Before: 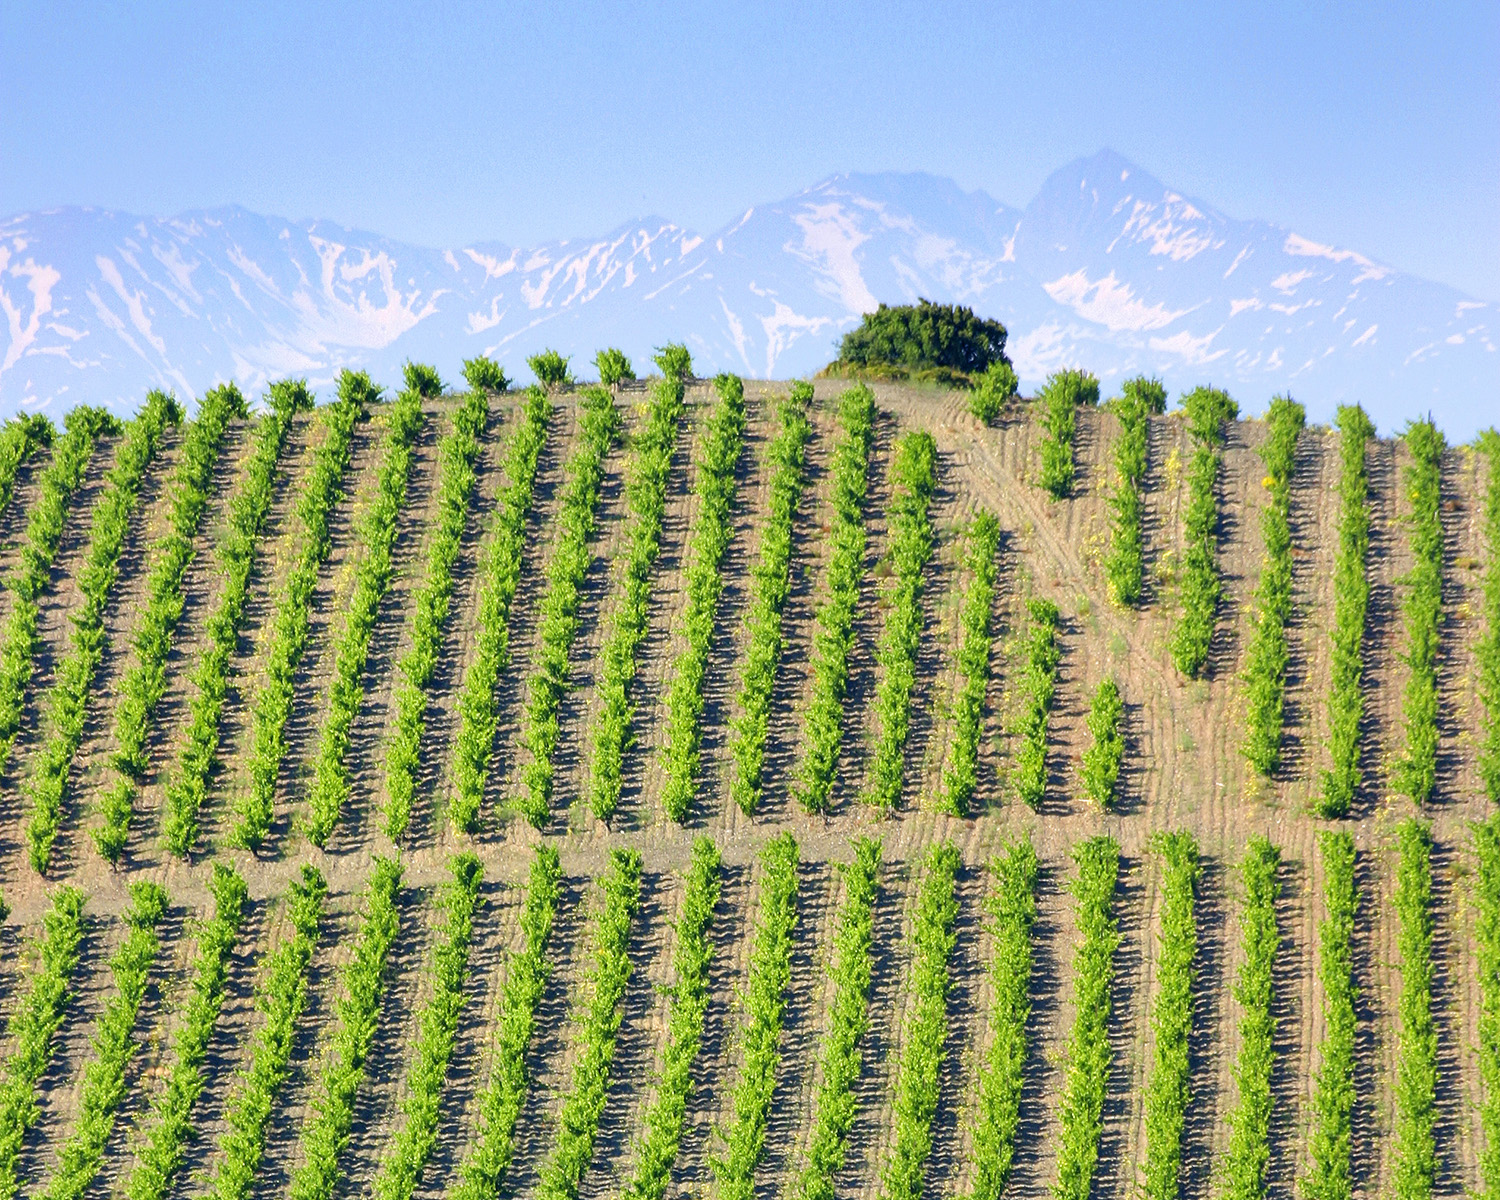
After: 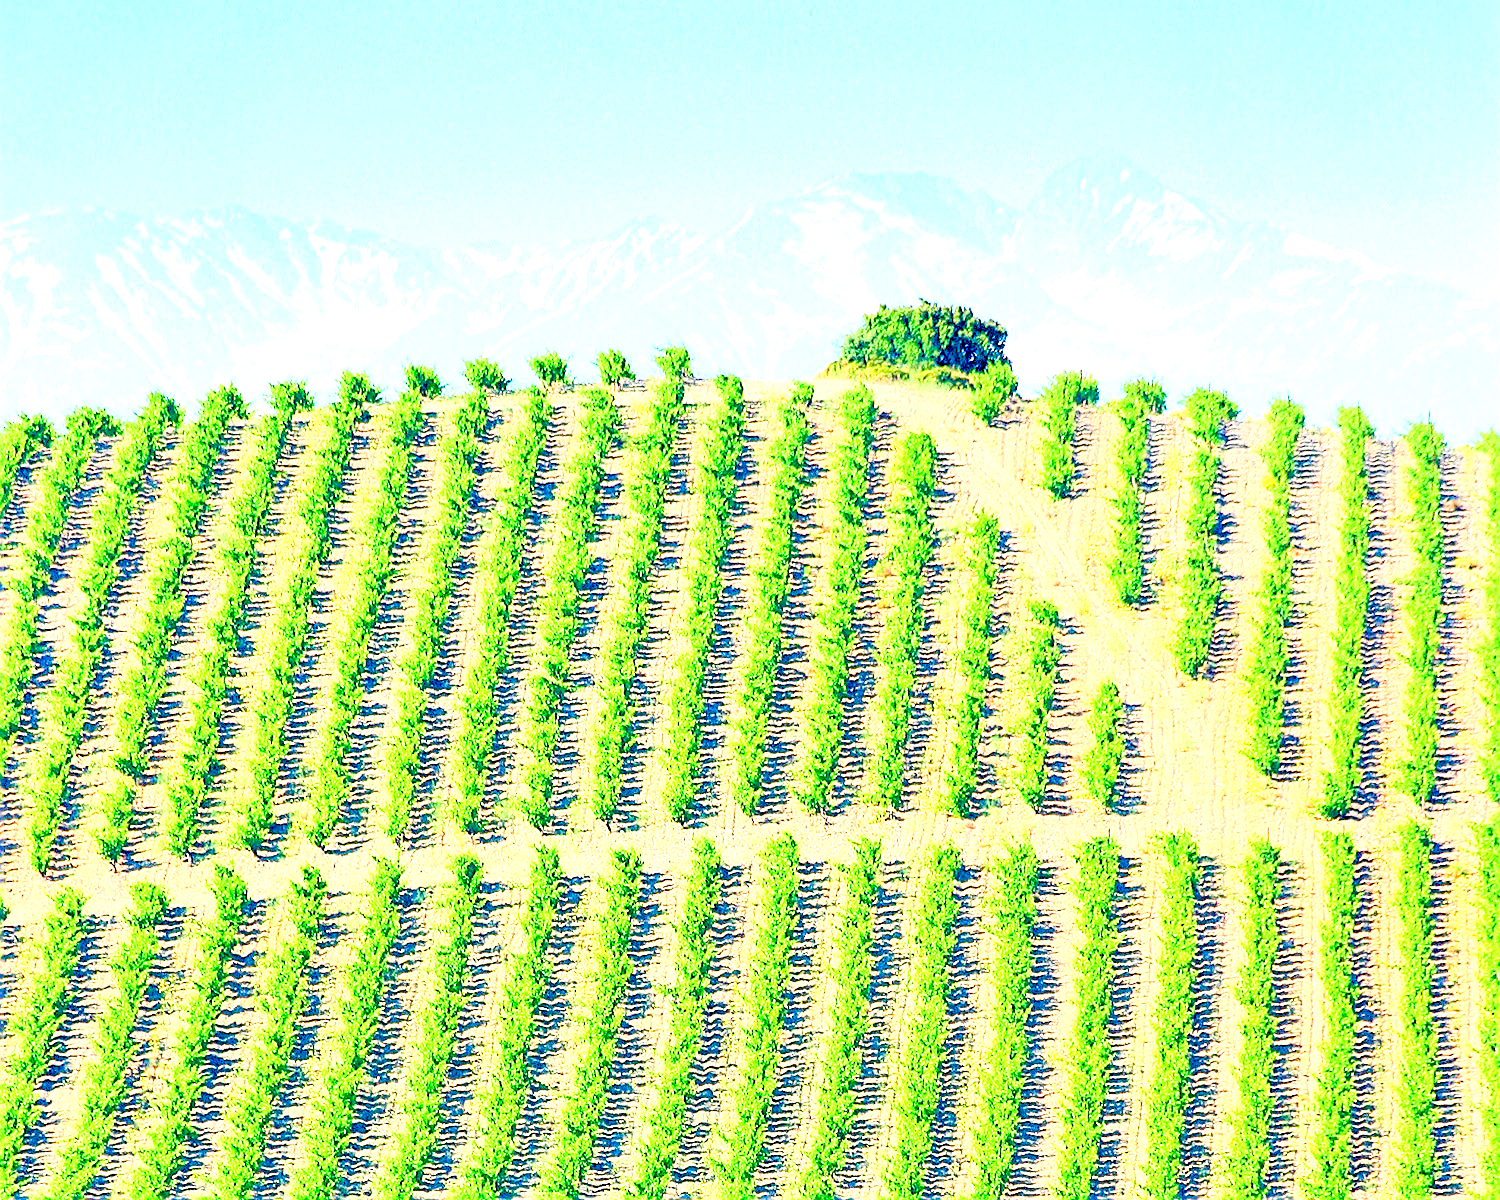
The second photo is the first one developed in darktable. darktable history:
sharpen: radius 1.406, amount 1.236, threshold 0.735
exposure: black level correction 0.001, exposure 1.736 EV, compensate exposure bias true, compensate highlight preservation false
base curve: curves: ch0 [(0, 0) (0.088, 0.125) (0.176, 0.251) (0.354, 0.501) (0.613, 0.749) (1, 0.877)], fusion 1
local contrast: highlights 100%, shadows 102%, detail 120%, midtone range 0.2
tone equalizer: -7 EV 0.162 EV, -6 EV 0.634 EV, -5 EV 1.16 EV, -4 EV 1.33 EV, -3 EV 1.17 EV, -2 EV 0.6 EV, -1 EV 0.153 EV
color balance rgb: perceptual saturation grading › global saturation 20%, perceptual saturation grading › highlights -25.374%, perceptual saturation grading › shadows 24.725%
